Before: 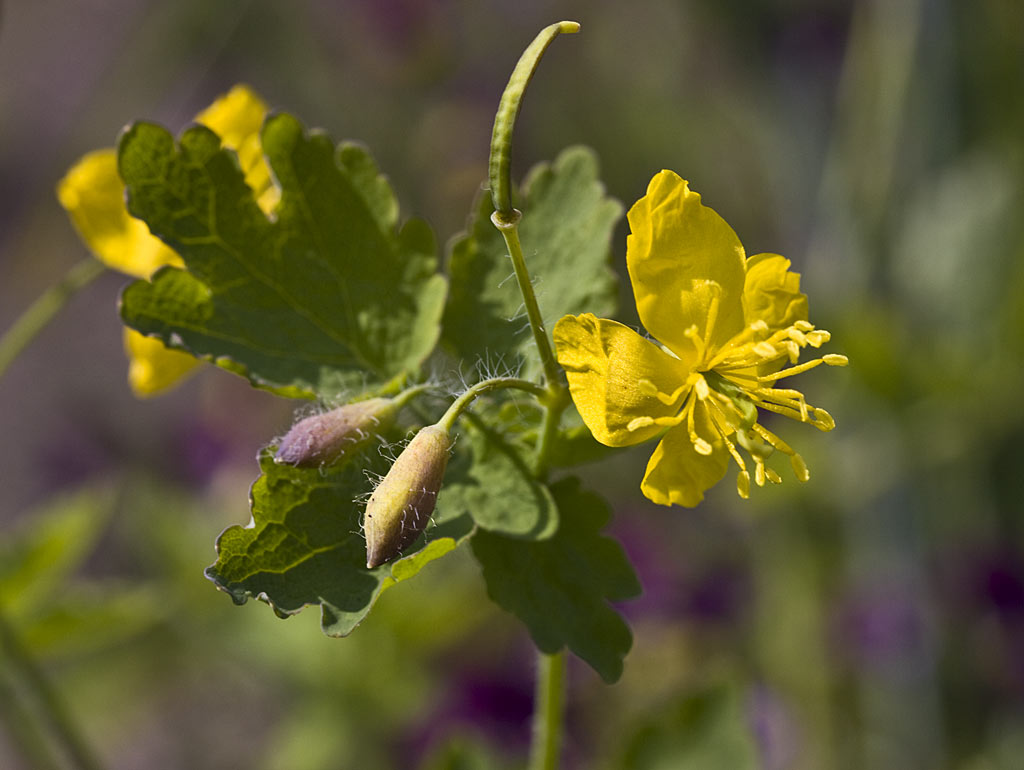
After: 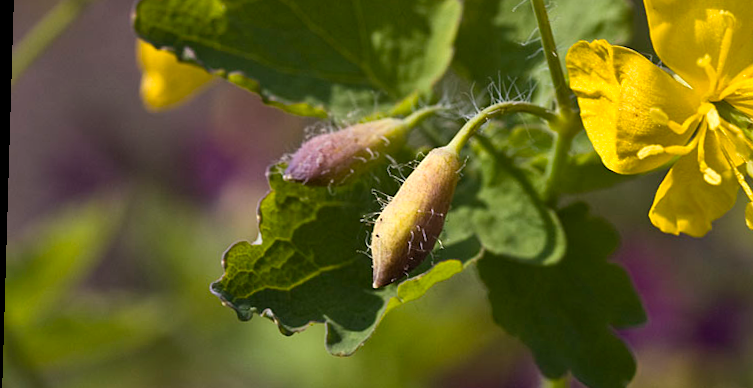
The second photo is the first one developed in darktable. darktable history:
levels: levels [0.016, 0.492, 0.969]
rotate and perspective: rotation 1.72°, automatic cropping off
crop: top 36.498%, right 27.964%, bottom 14.995%
